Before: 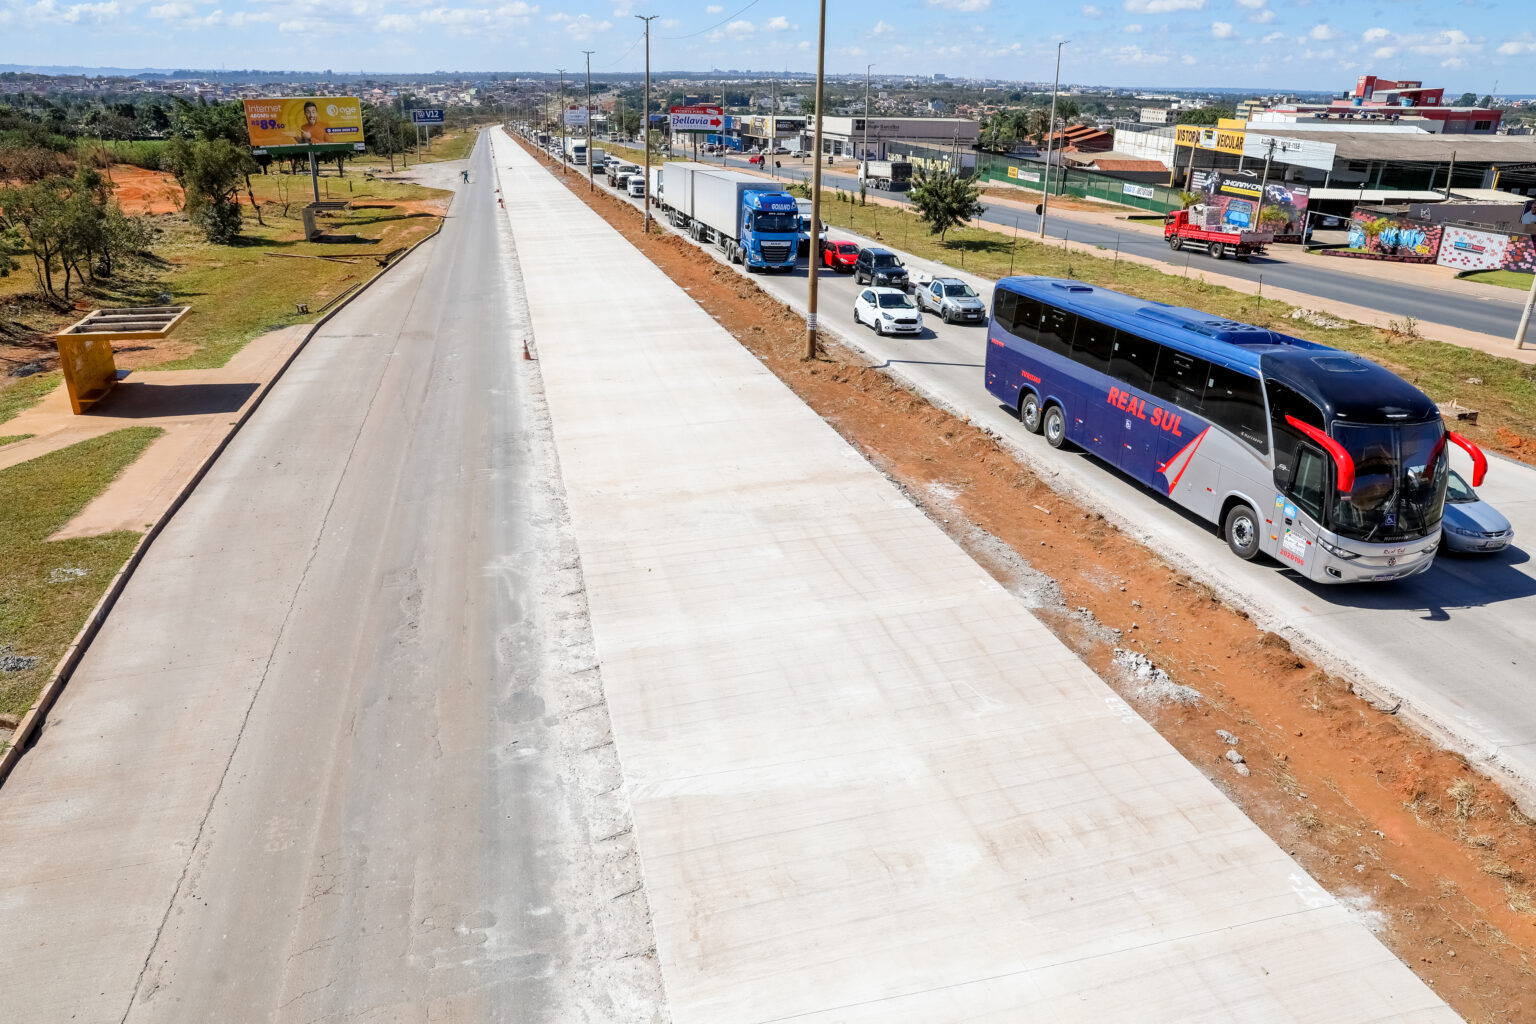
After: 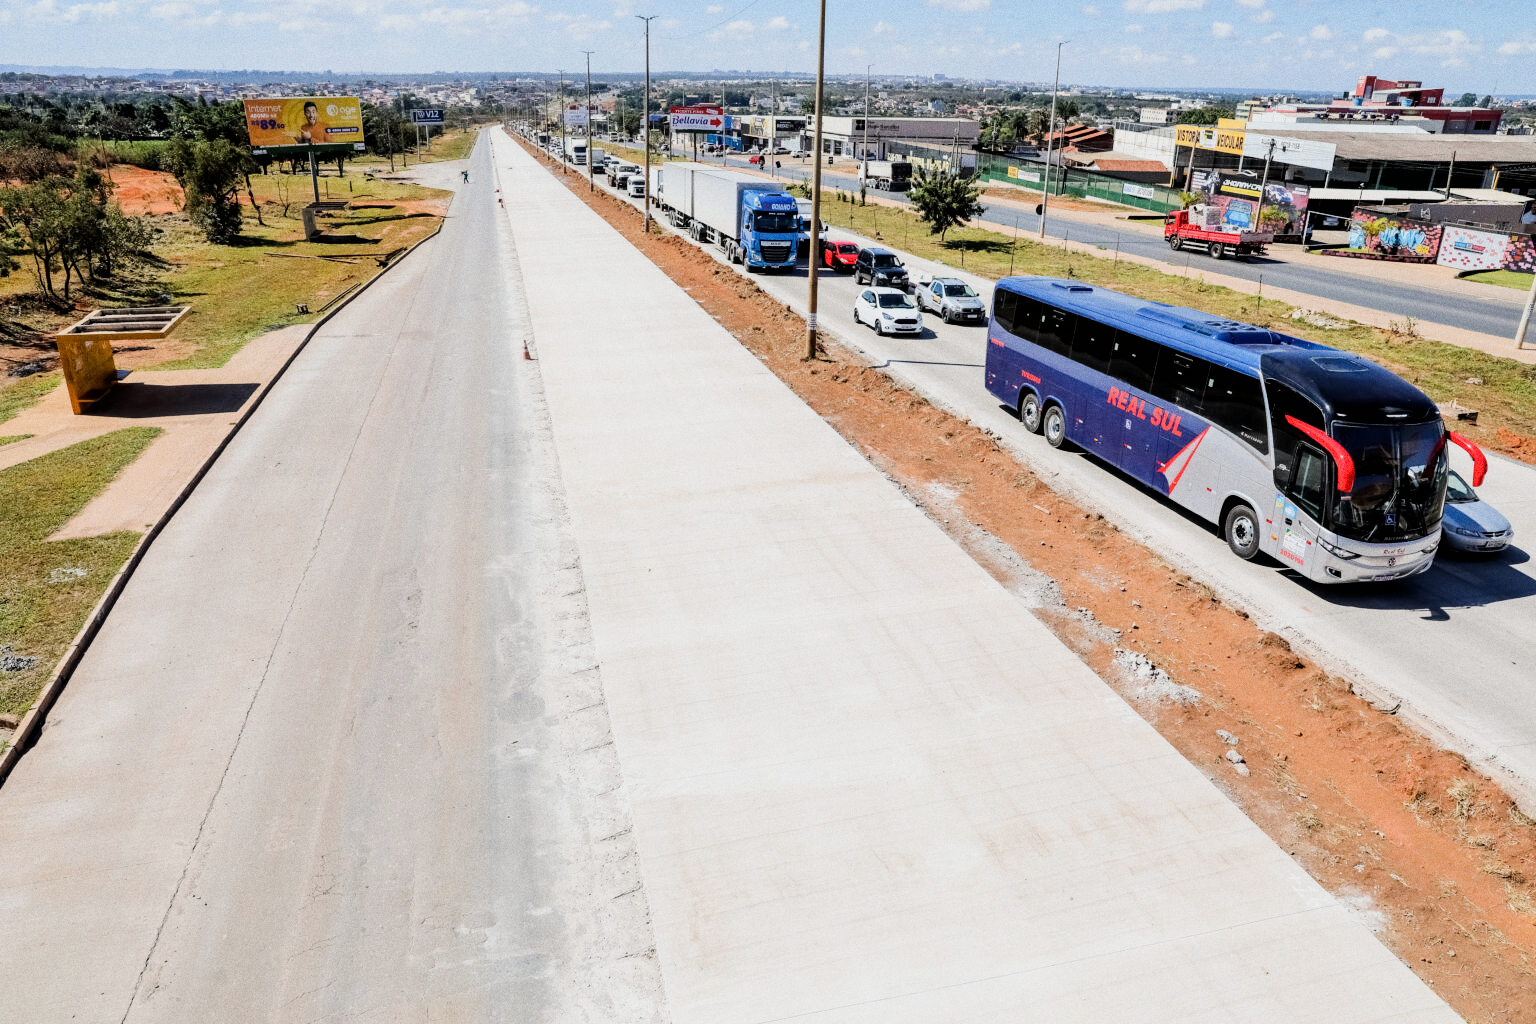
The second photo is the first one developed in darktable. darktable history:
exposure: exposure 0.081 EV, compensate highlight preservation false
grain: coarseness 0.09 ISO
filmic rgb: black relative exposure -7.65 EV, white relative exposure 4.56 EV, hardness 3.61
tone equalizer: -8 EV -0.75 EV, -7 EV -0.7 EV, -6 EV -0.6 EV, -5 EV -0.4 EV, -3 EV 0.4 EV, -2 EV 0.6 EV, -1 EV 0.7 EV, +0 EV 0.75 EV, edges refinement/feathering 500, mask exposure compensation -1.57 EV, preserve details no
